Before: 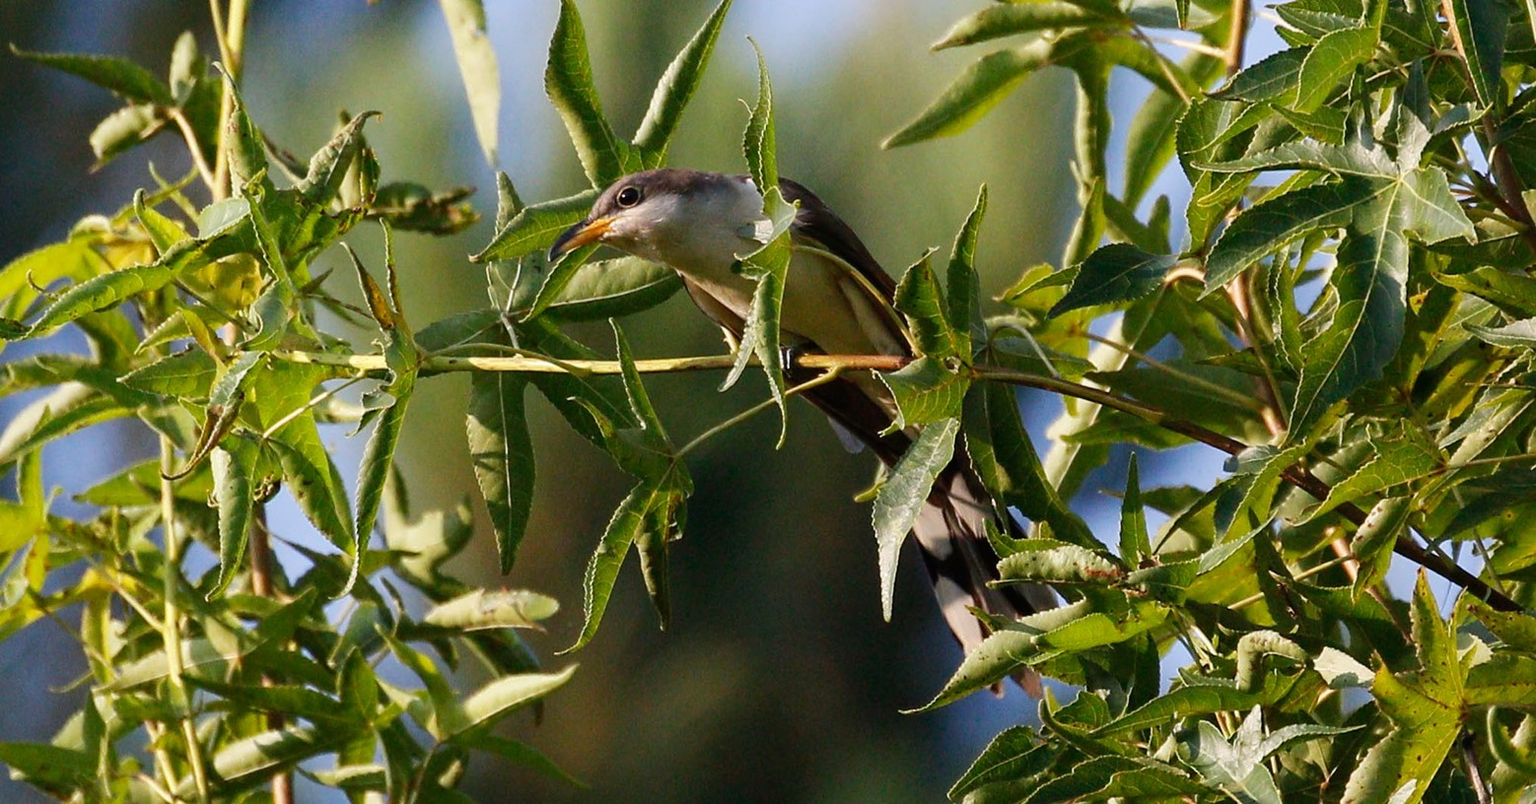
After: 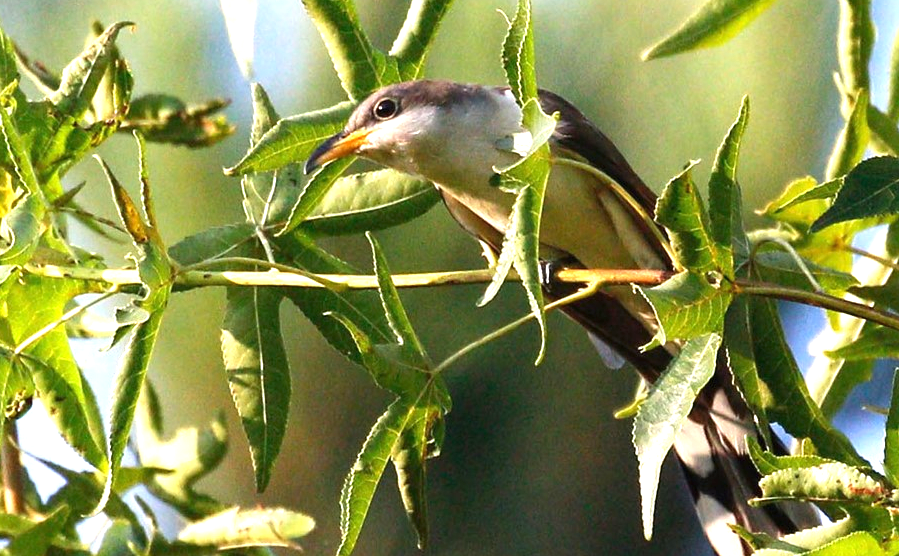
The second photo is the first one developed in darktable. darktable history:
exposure: black level correction 0, exposure 1.2 EV, compensate highlight preservation false
crop: left 16.202%, top 11.208%, right 26.045%, bottom 20.557%
